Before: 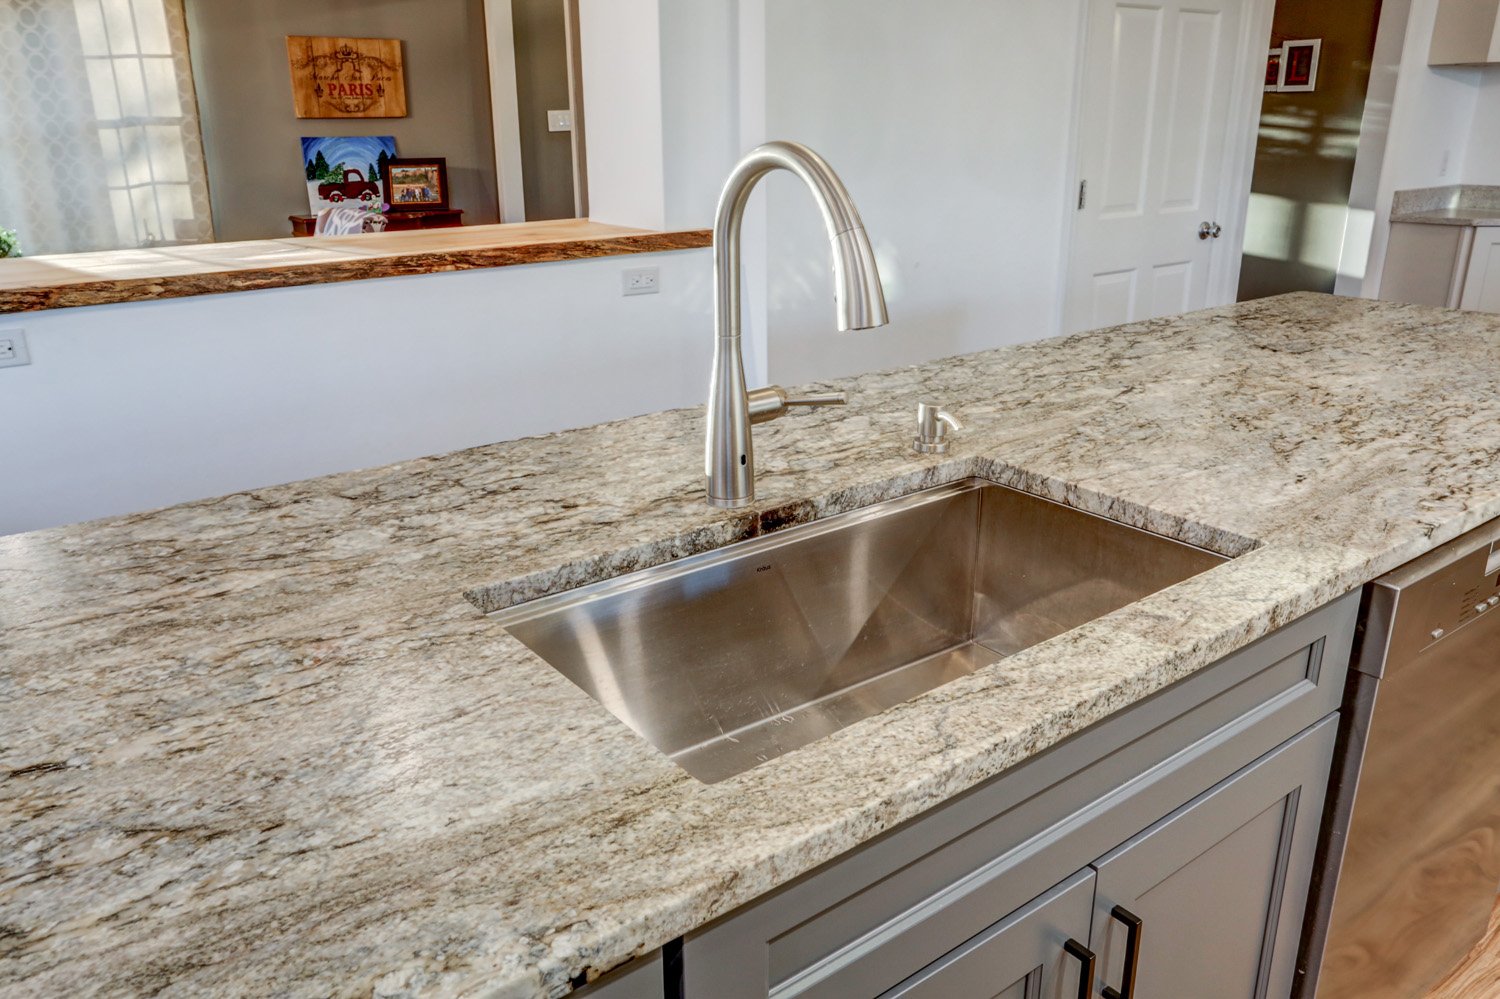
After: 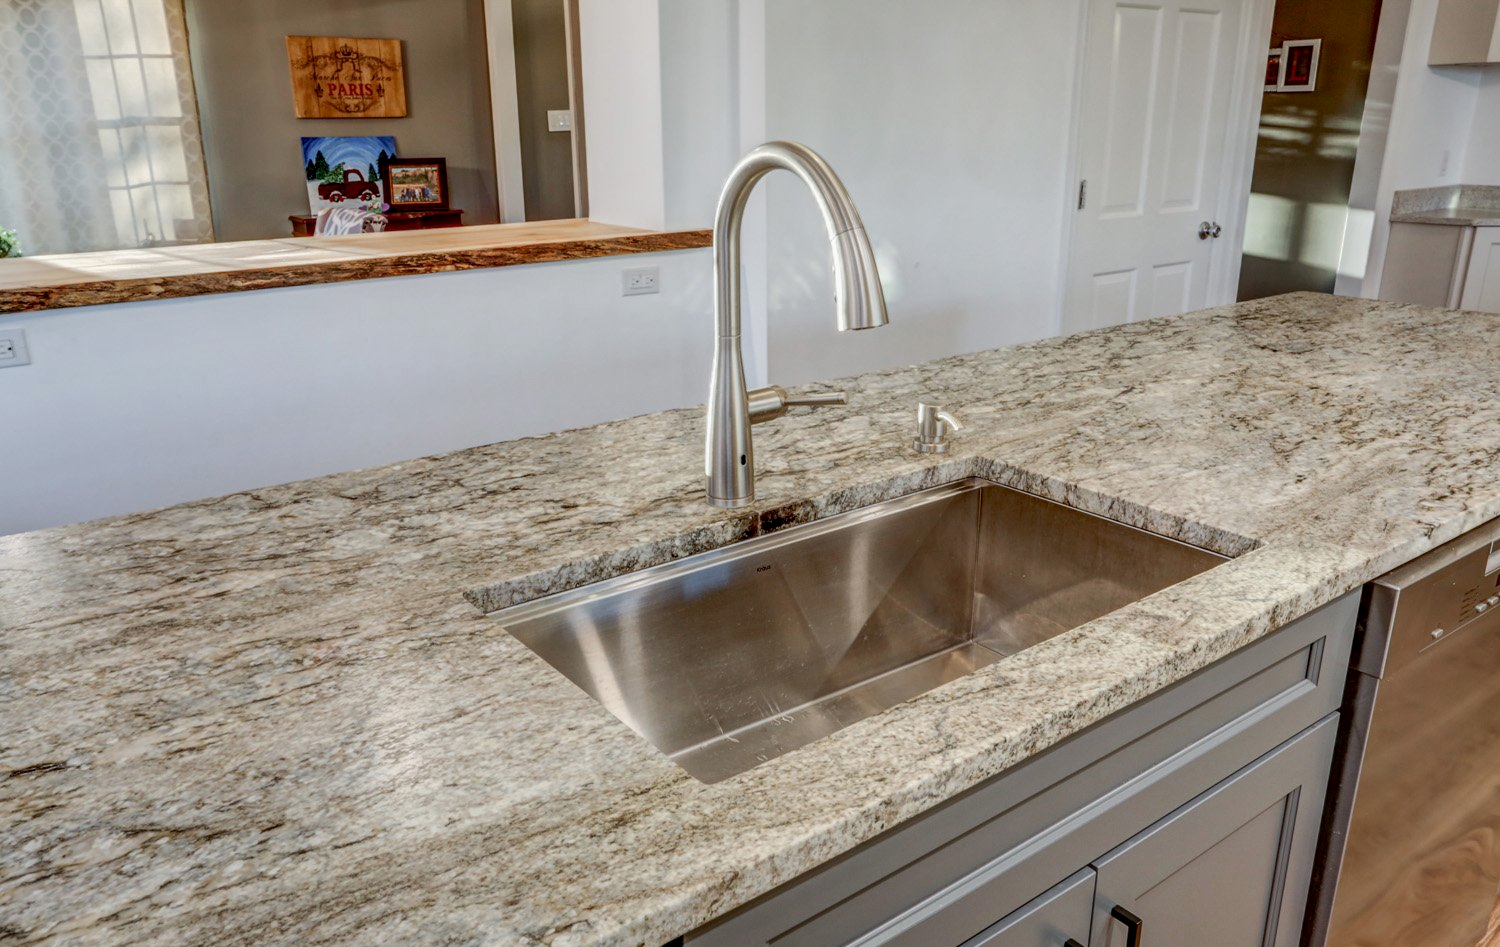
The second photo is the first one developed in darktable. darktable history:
crop and rotate: top 0.014%, bottom 5.112%
local contrast: highlights 101%, shadows 101%, detail 120%, midtone range 0.2
exposure: exposure -0.153 EV, compensate exposure bias true, compensate highlight preservation false
